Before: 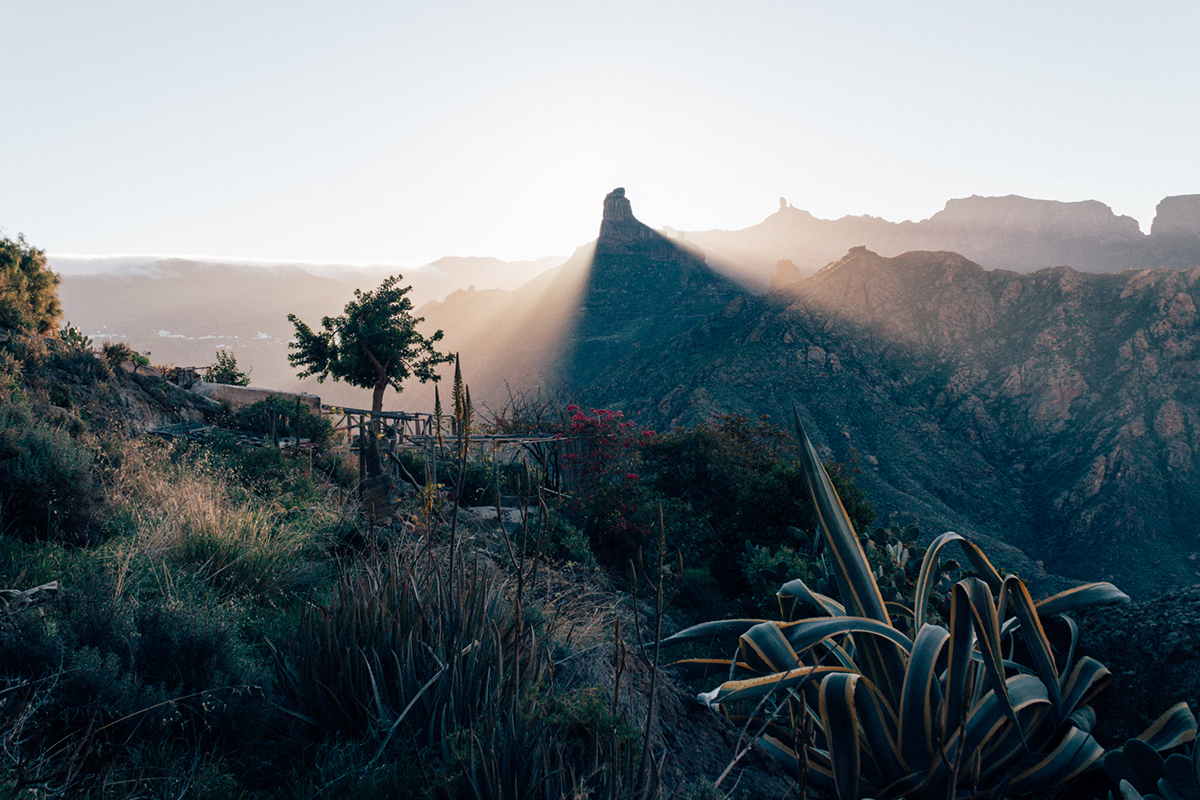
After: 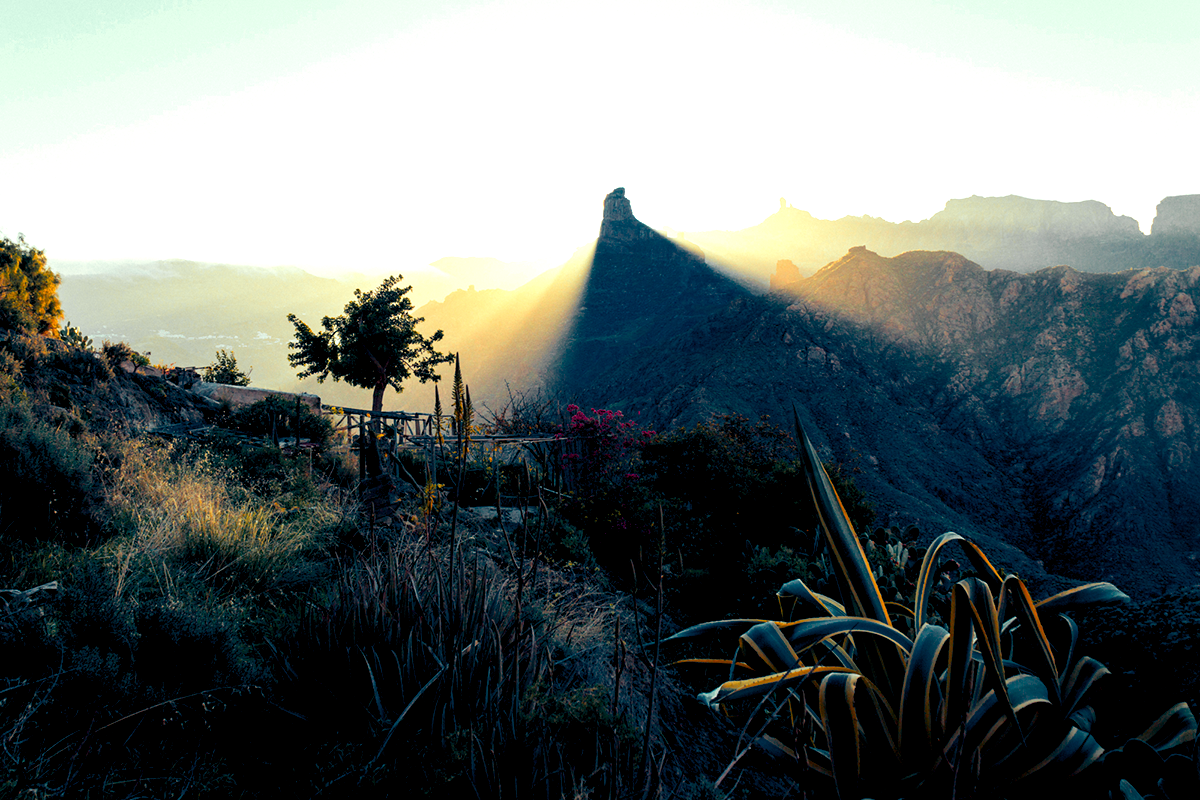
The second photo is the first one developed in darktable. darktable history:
color zones: curves: ch0 [(0, 0.499) (0.143, 0.5) (0.286, 0.5) (0.429, 0.476) (0.571, 0.284) (0.714, 0.243) (0.857, 0.449) (1, 0.499)]; ch1 [(0, 0.532) (0.143, 0.645) (0.286, 0.696) (0.429, 0.211) (0.571, 0.504) (0.714, 0.493) (0.857, 0.495) (1, 0.532)]; ch2 [(0, 0.5) (0.143, 0.5) (0.286, 0.427) (0.429, 0.324) (0.571, 0.5) (0.714, 0.5) (0.857, 0.5) (1, 0.5)]
color balance rgb: power › chroma 1.013%, power › hue 254.19°, highlights gain › luminance 15.628%, highlights gain › chroma 7.012%, highlights gain › hue 127.78°, global offset › luminance -0.864%, linear chroma grading › shadows -29.353%, linear chroma grading › global chroma 34.412%, perceptual saturation grading › global saturation 19.863%
base curve: curves: ch0 [(0, 0) (0.297, 0.298) (1, 1)]
tone equalizer: -8 EV -0.418 EV, -7 EV -0.365 EV, -6 EV -0.349 EV, -5 EV -0.193 EV, -3 EV 0.227 EV, -2 EV 0.336 EV, -1 EV 0.414 EV, +0 EV 0.443 EV, smoothing diameter 2.02%, edges refinement/feathering 16.27, mask exposure compensation -1.57 EV, filter diffusion 5
